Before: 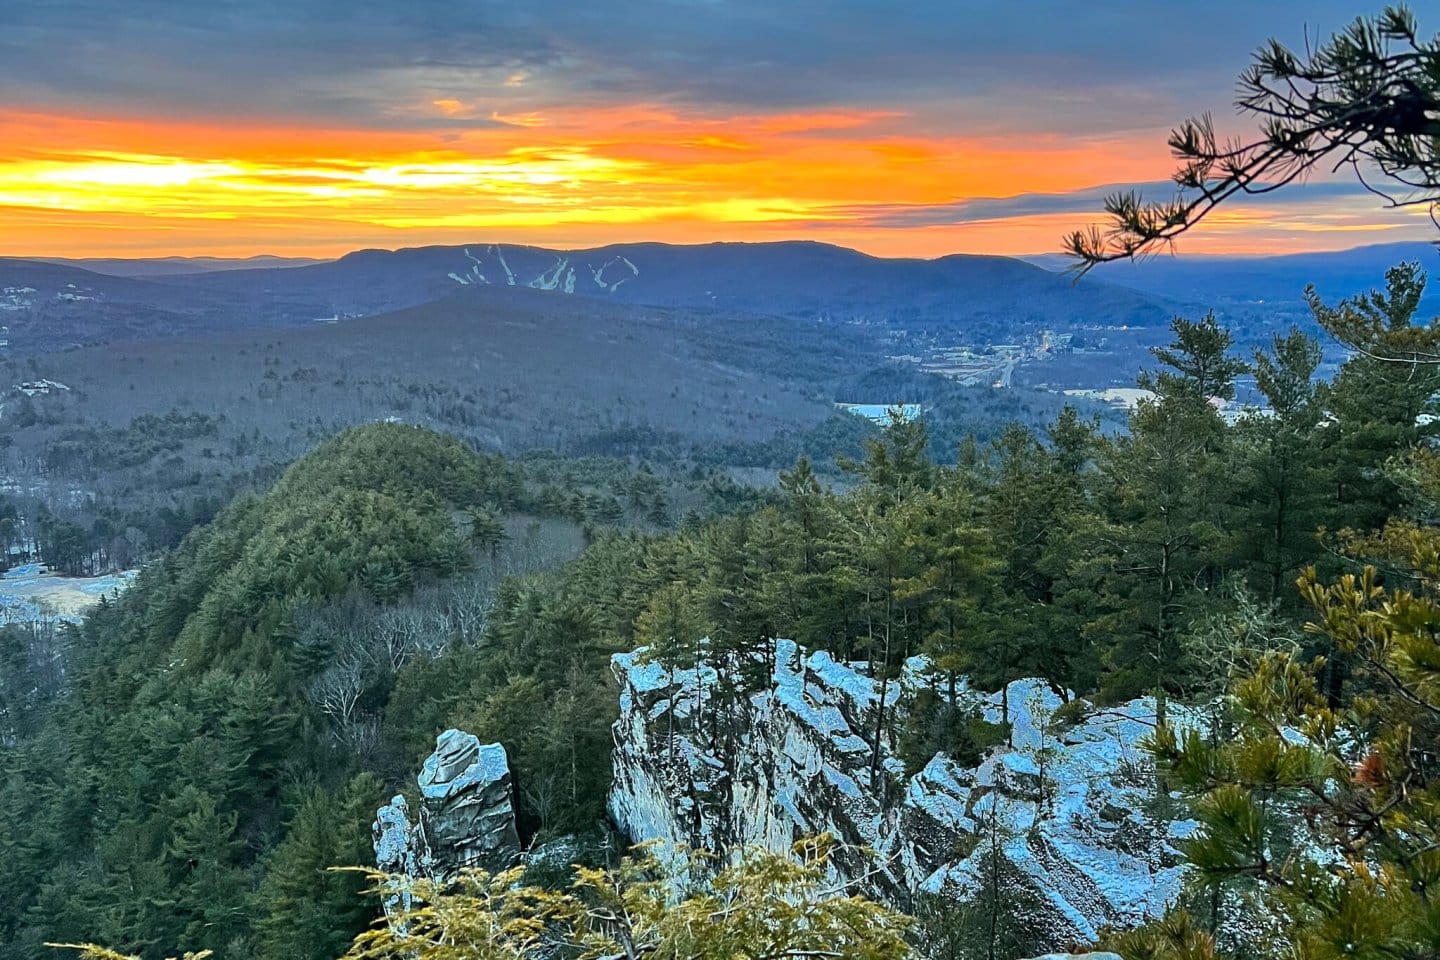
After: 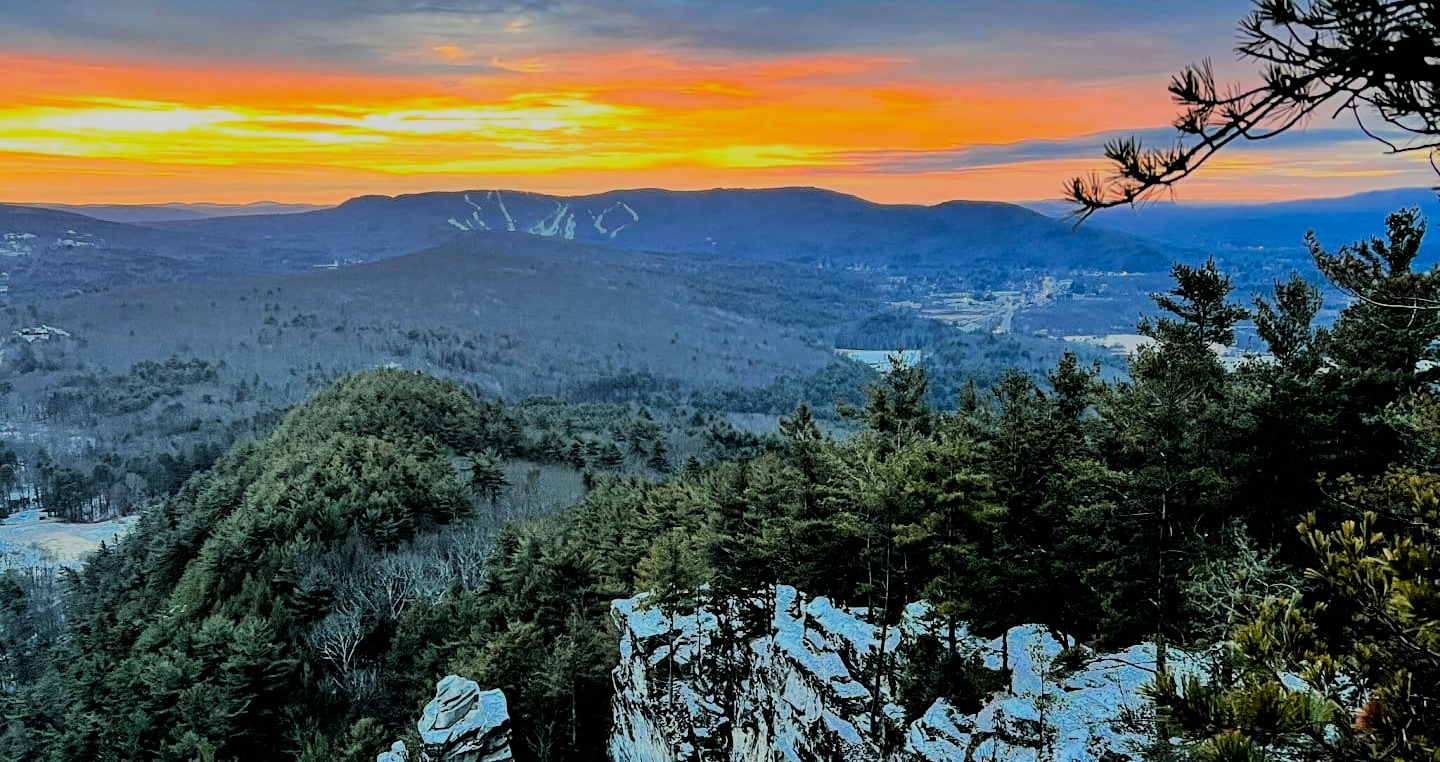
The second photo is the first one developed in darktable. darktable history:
filmic rgb: black relative exposure -3.1 EV, white relative exposure 7.07 EV, hardness 1.47, contrast 1.354, iterations of high-quality reconstruction 0
color correction: highlights b* -0.006, saturation 1.11
crop and rotate: top 5.668%, bottom 14.889%
